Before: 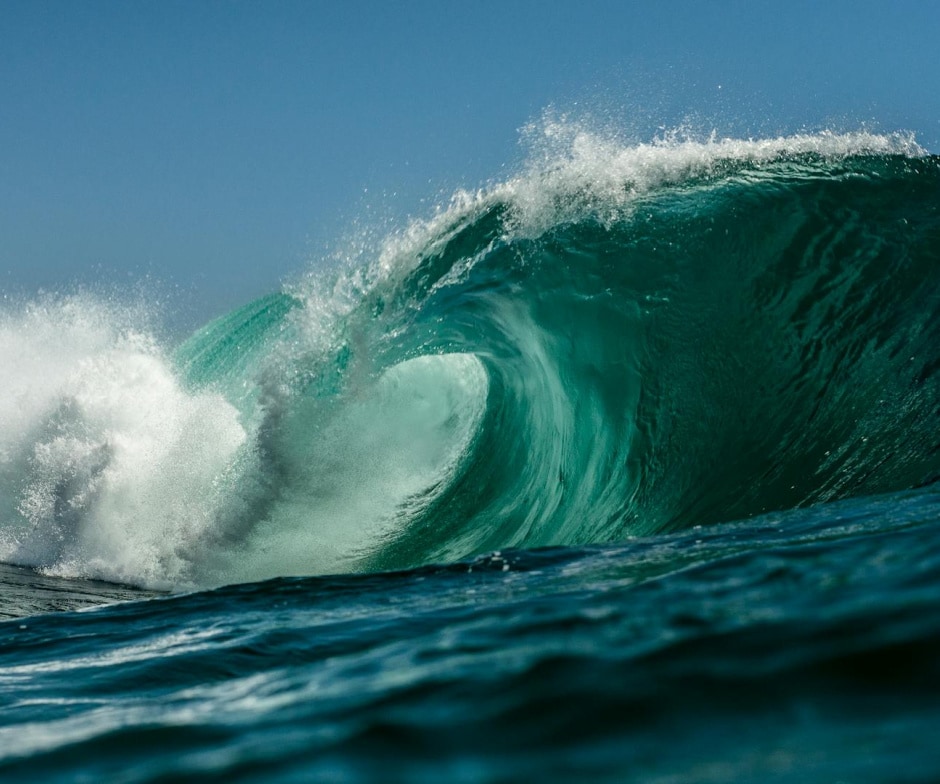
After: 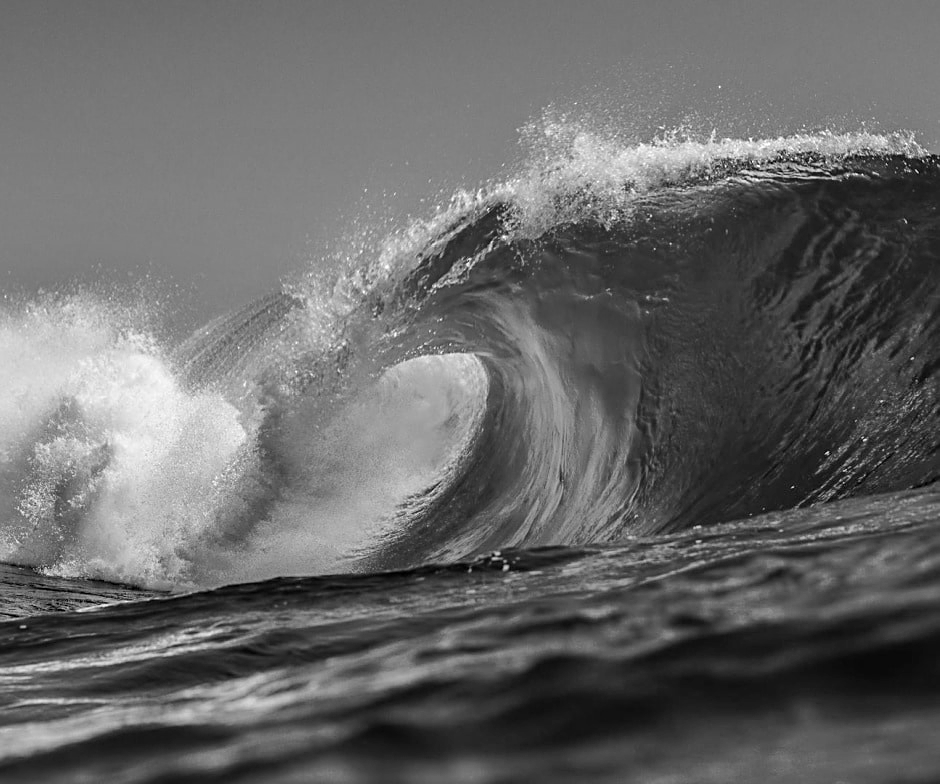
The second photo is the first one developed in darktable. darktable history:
shadows and highlights: shadows 53, soften with gaussian
contrast brightness saturation: saturation -1
sharpen: on, module defaults
